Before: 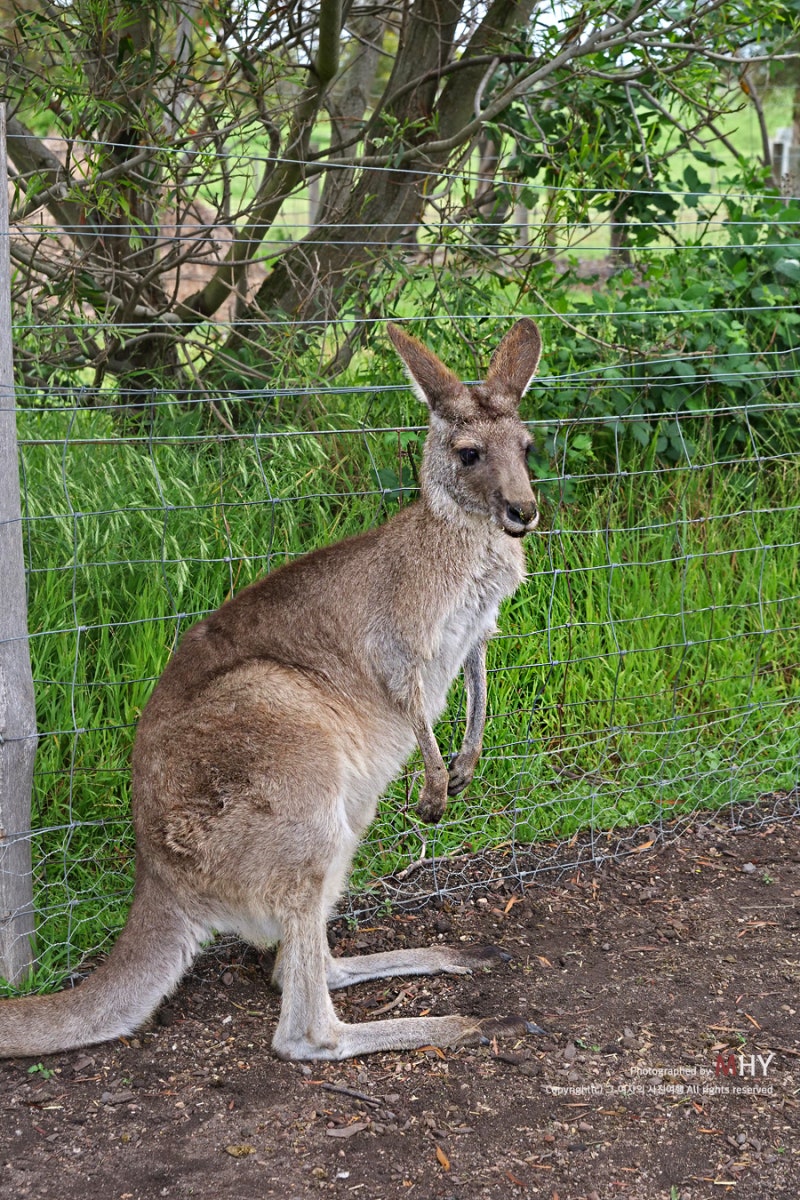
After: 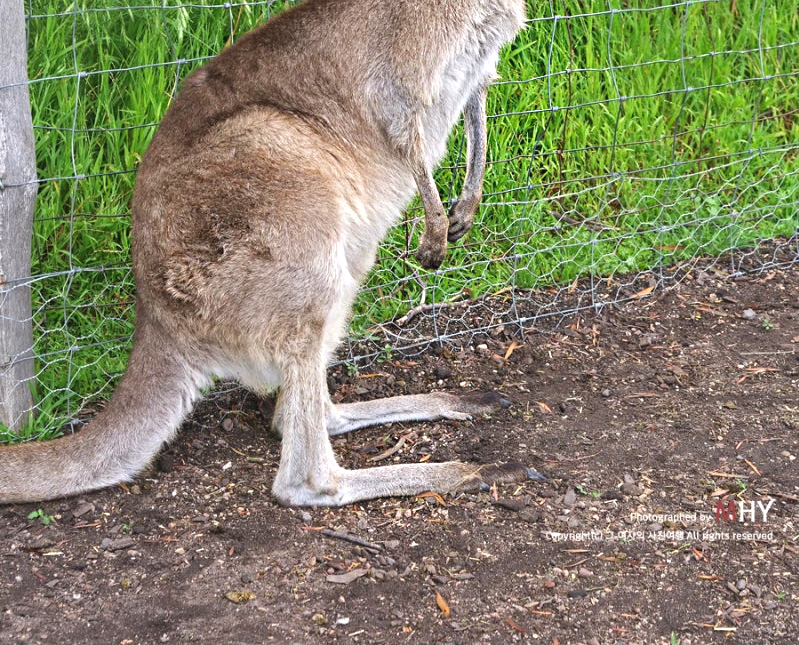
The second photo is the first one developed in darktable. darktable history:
crop and rotate: top 46.237%
exposure: black level correction -0.002, exposure 0.54 EV, compensate highlight preservation false
